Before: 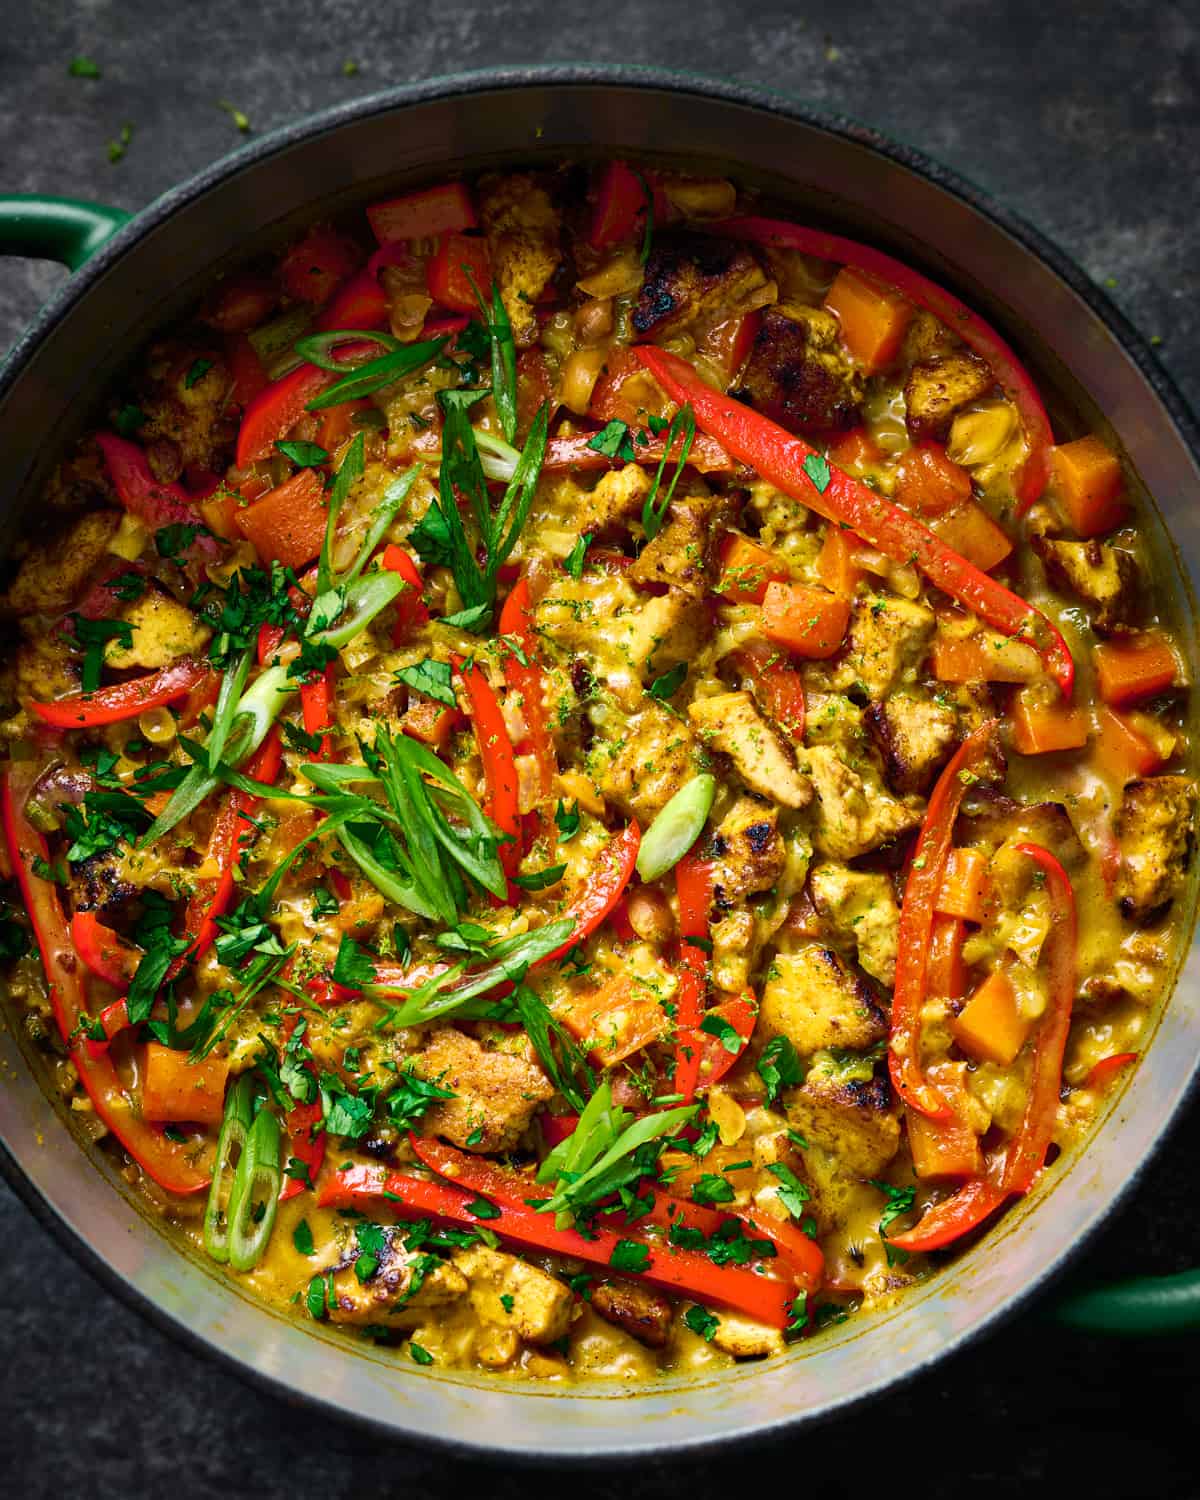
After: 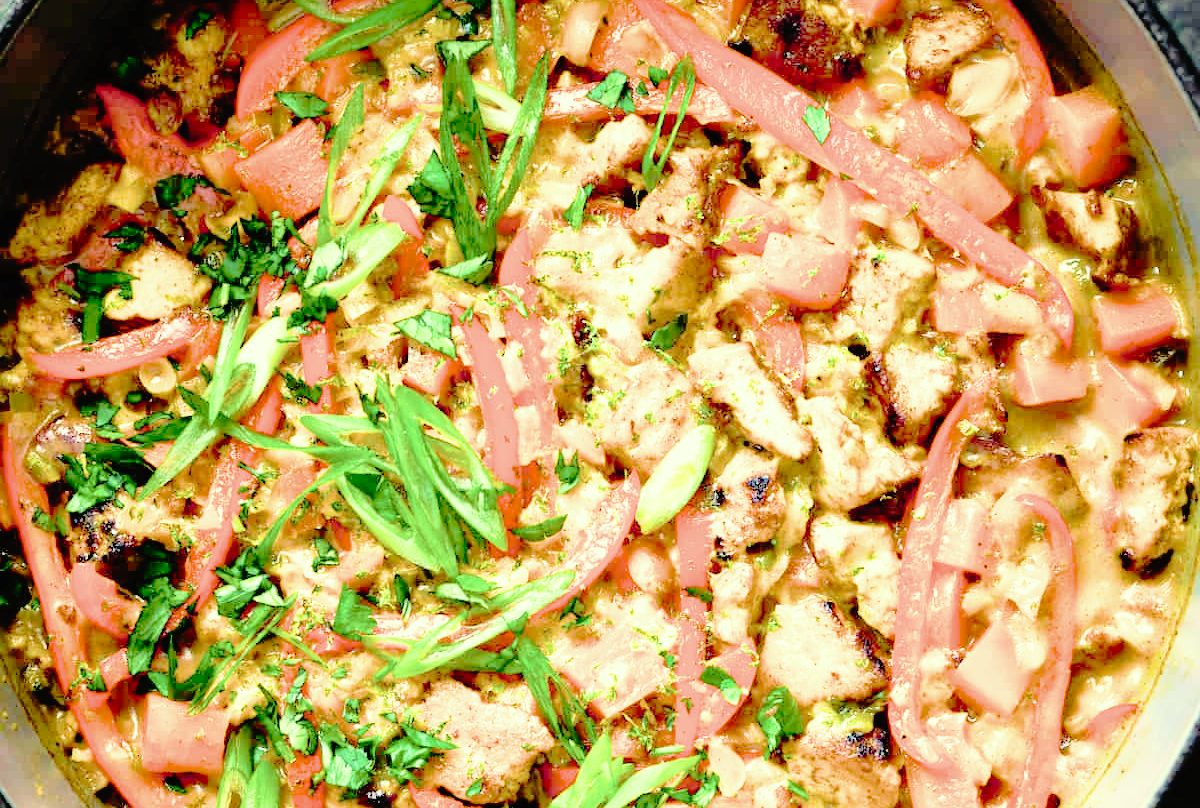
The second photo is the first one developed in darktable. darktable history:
exposure: black level correction 0, exposure 1.909 EV, compensate exposure bias true, compensate highlight preservation false
filmic rgb: black relative exposure -5.1 EV, white relative exposure 3.98 EV, hardness 2.9, contrast 1.188, highlights saturation mix -28.68%
color correction: highlights a* -5.78, highlights b* 10.78
tone curve: curves: ch0 [(0, 0) (0.003, 0.019) (0.011, 0.019) (0.025, 0.023) (0.044, 0.032) (0.069, 0.046) (0.1, 0.073) (0.136, 0.129) (0.177, 0.207) (0.224, 0.295) (0.277, 0.394) (0.335, 0.48) (0.399, 0.524) (0.468, 0.575) (0.543, 0.628) (0.623, 0.684) (0.709, 0.739) (0.801, 0.808) (0.898, 0.9) (1, 1)], preserve colors none
crop and rotate: top 23.3%, bottom 22.808%
